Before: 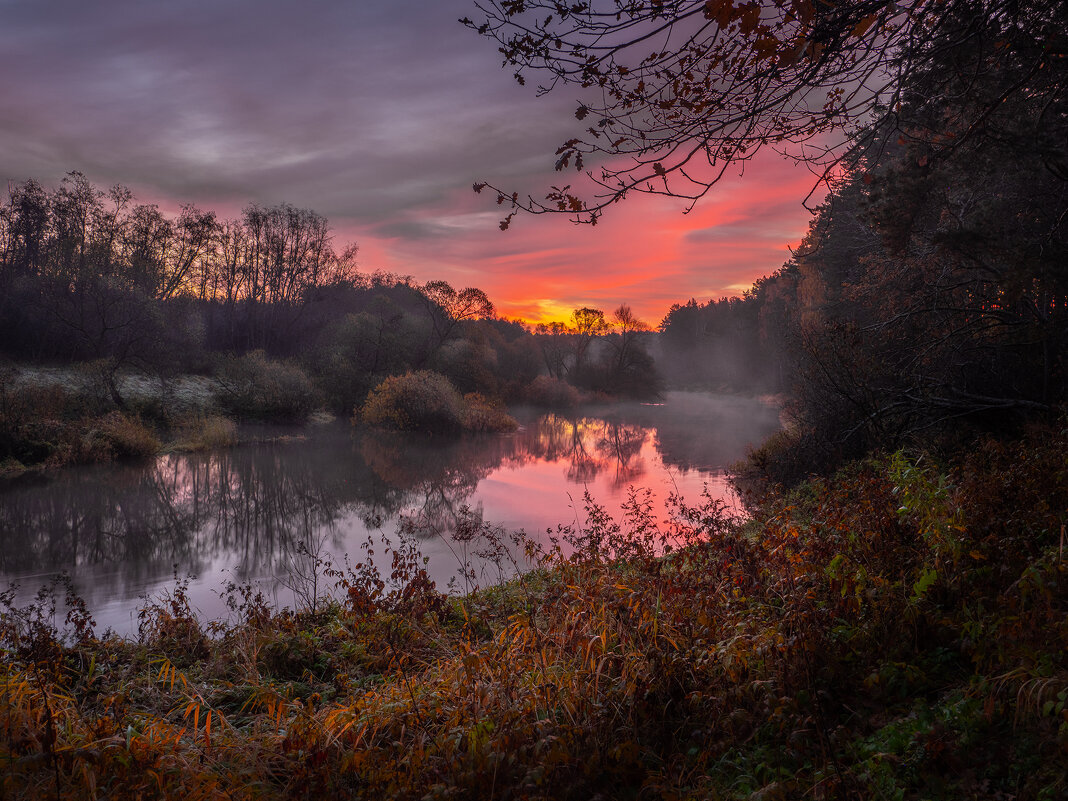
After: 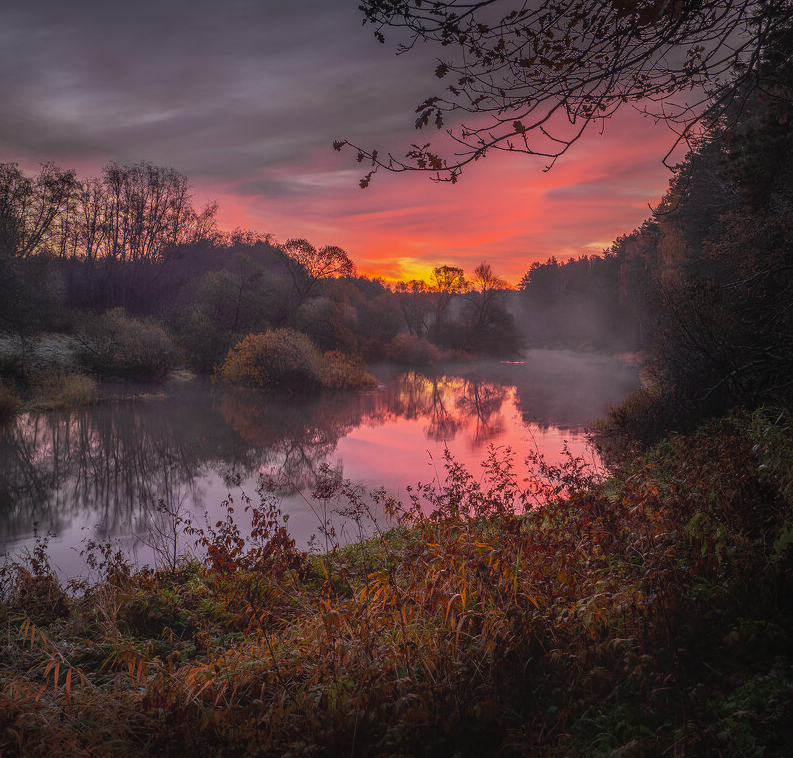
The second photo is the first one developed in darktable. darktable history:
vignetting: fall-off start 52.24%, center (-0.077, 0.064), automatic ratio true, width/height ratio 1.315, shape 0.221
crop and rotate: left 13.11%, top 5.358%, right 12.548%
velvia: on, module defaults
contrast brightness saturation: contrast -0.105
